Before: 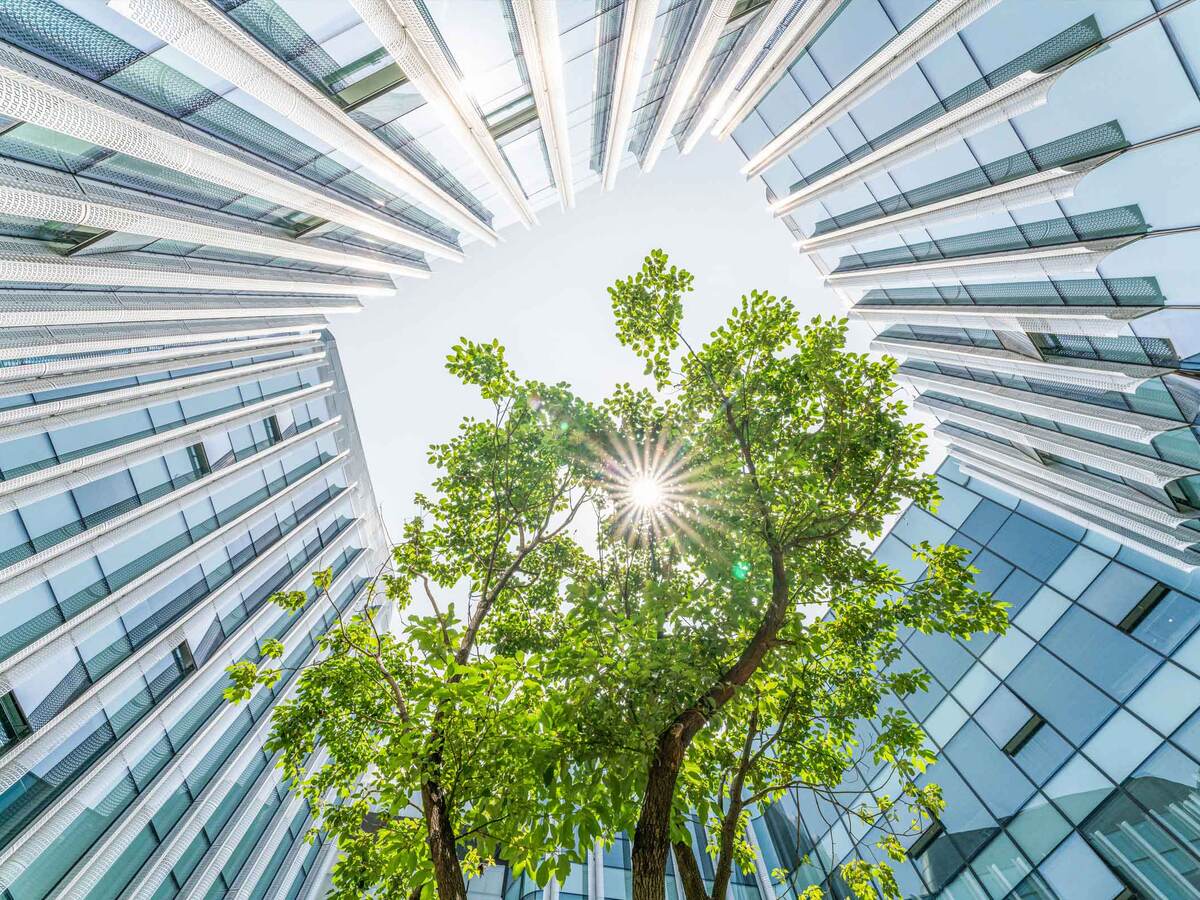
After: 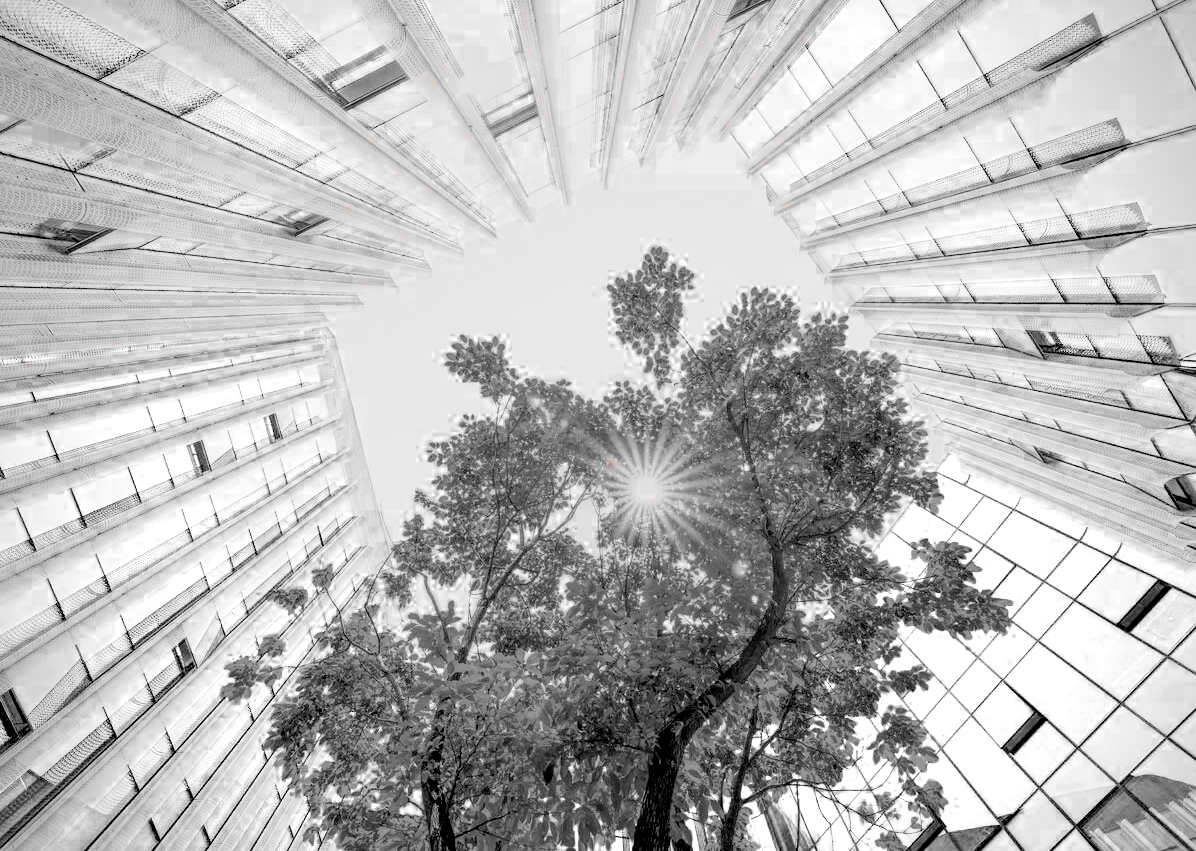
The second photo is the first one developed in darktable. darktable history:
vignetting: fall-off start 73.43%, unbound false
exposure: black level correction 0.01, exposure 0.016 EV, compensate highlight preservation false
crop: top 0.281%, right 0.262%, bottom 5.091%
filmic rgb: black relative exposure -7.76 EV, white relative exposure 4.37 EV, threshold 2.99 EV, target black luminance 0%, hardness 3.75, latitude 50.65%, contrast 1.065, highlights saturation mix 9.91%, shadows ↔ highlights balance -0.231%, enable highlight reconstruction true
color zones: curves: ch0 [(0, 0.352) (0.143, 0.407) (0.286, 0.386) (0.429, 0.431) (0.571, 0.829) (0.714, 0.853) (0.857, 0.833) (1, 0.352)]; ch1 [(0, 0.604) (0.072, 0.726) (0.096, 0.608) (0.205, 0.007) (0.571, -0.006) (0.839, -0.013) (0.857, -0.012) (1, 0.604)]
color balance rgb: shadows lift › hue 85.72°, power › chroma 2.158%, power › hue 168.32°, linear chroma grading › global chroma 14.436%, perceptual saturation grading › global saturation 34.844%, perceptual saturation grading › highlights -25.796%, perceptual saturation grading › shadows 49.46%, perceptual brilliance grading › mid-tones 9.105%, perceptual brilliance grading › shadows 15.305%, global vibrance 20%
